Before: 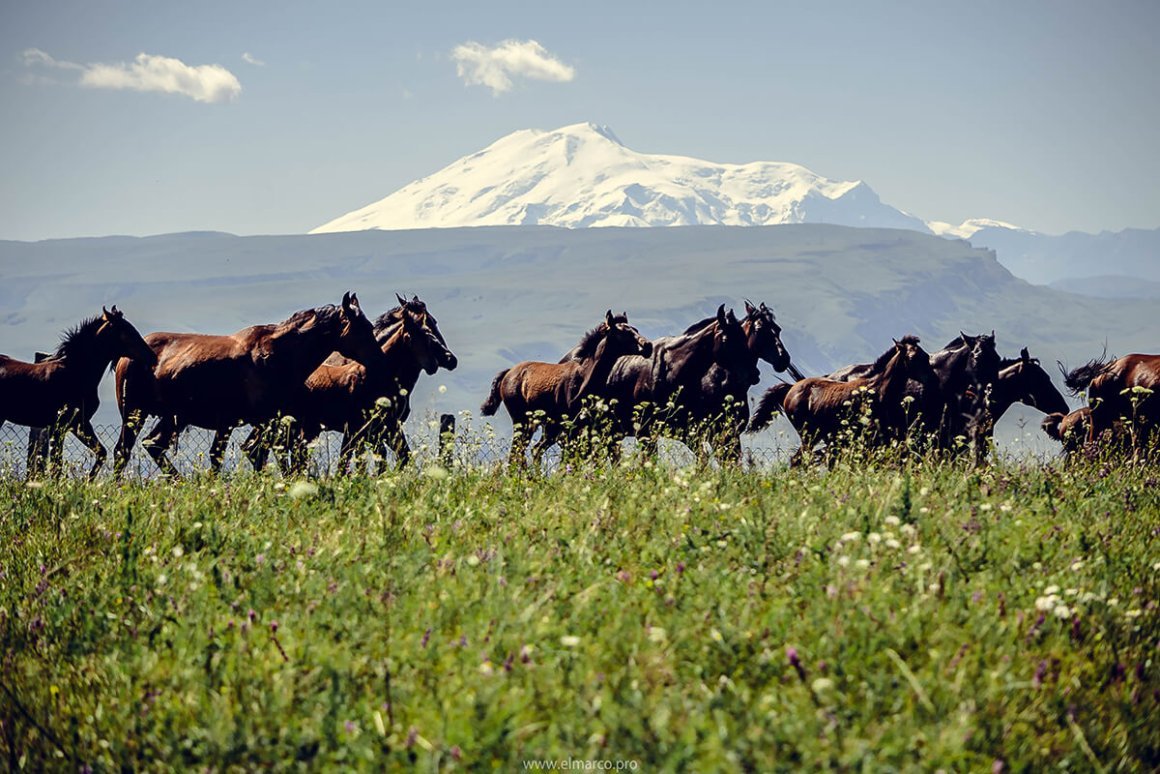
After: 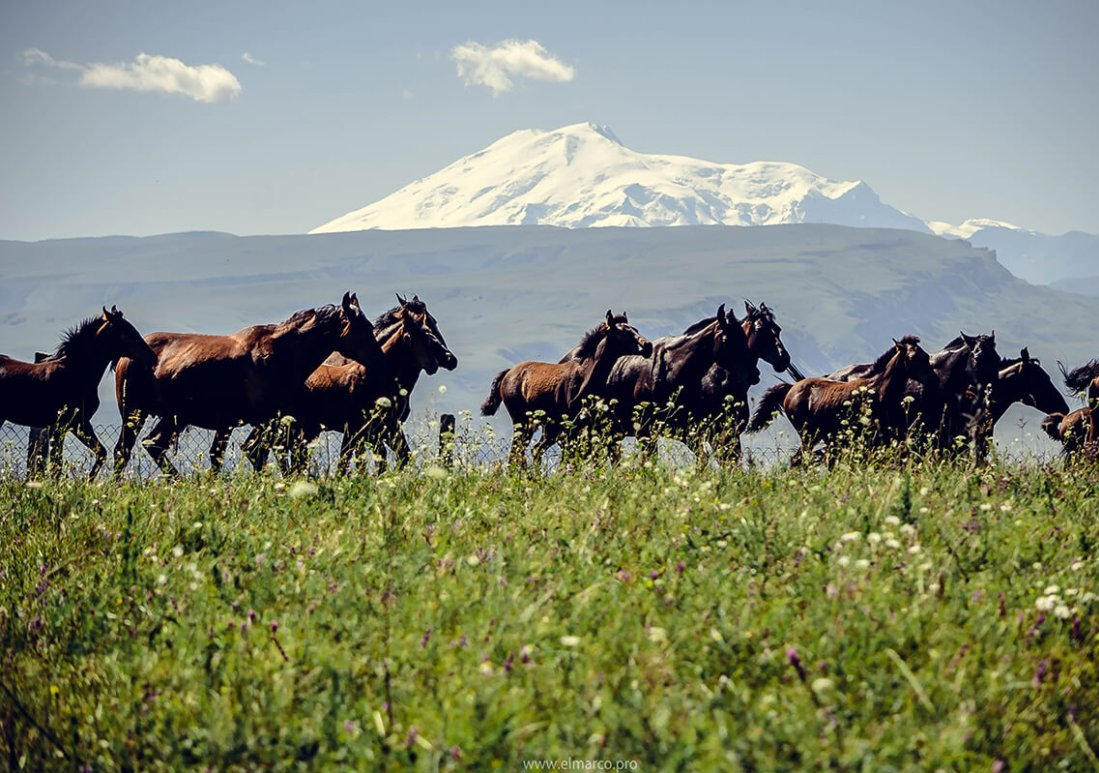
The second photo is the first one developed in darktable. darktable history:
crop and rotate: left 0%, right 5.197%
